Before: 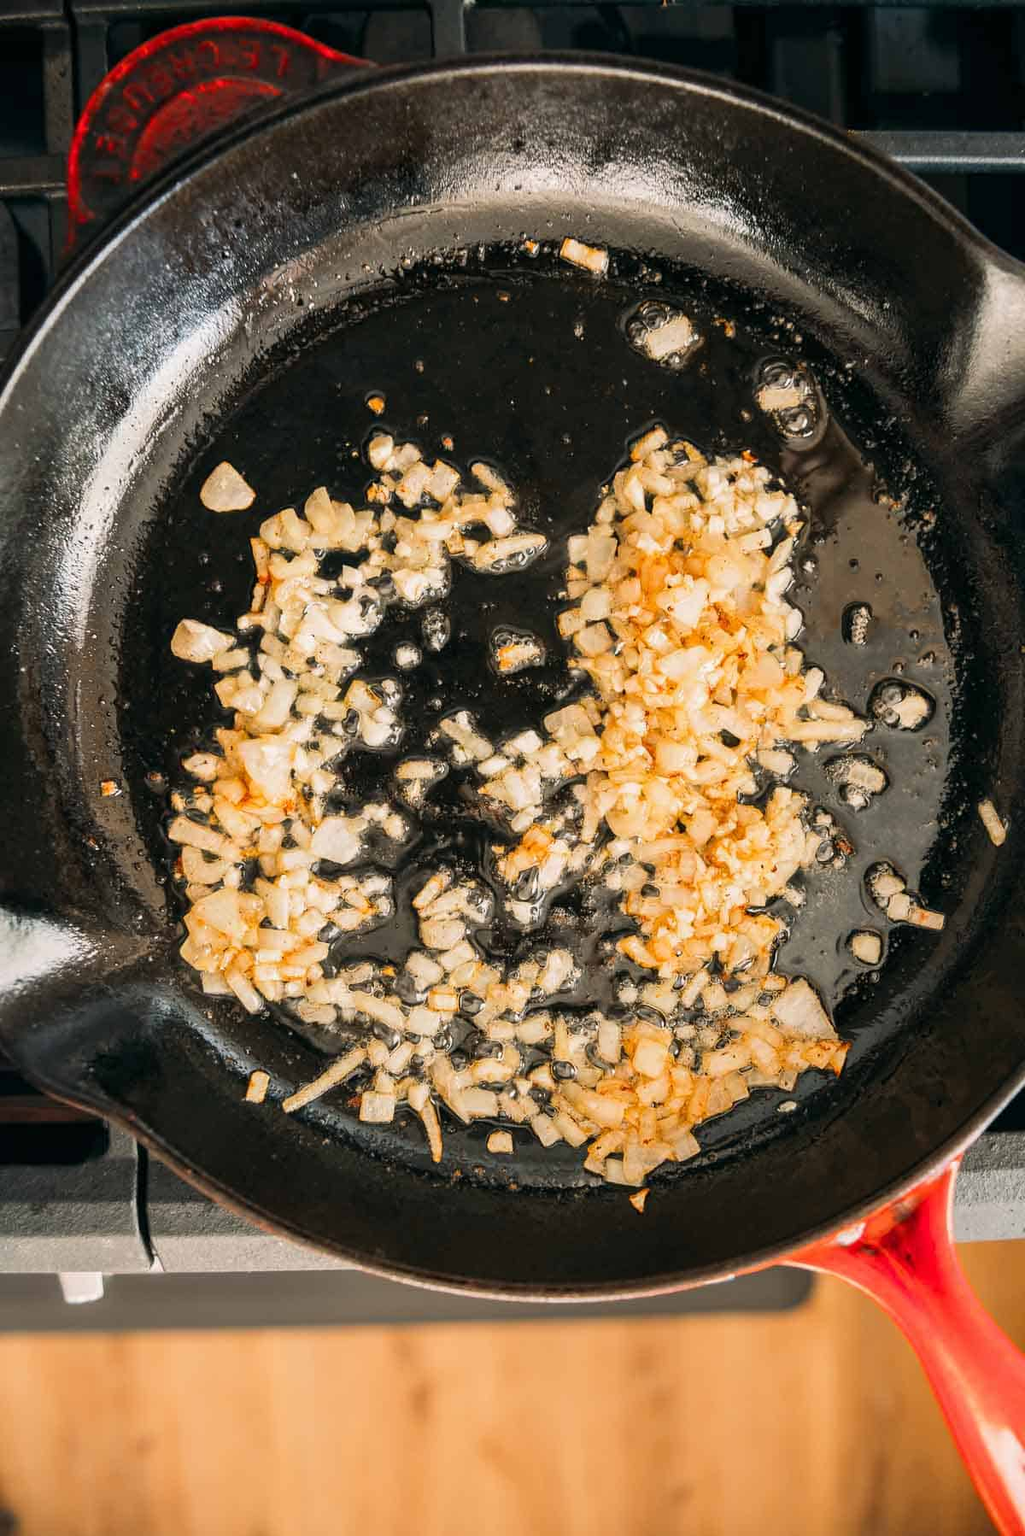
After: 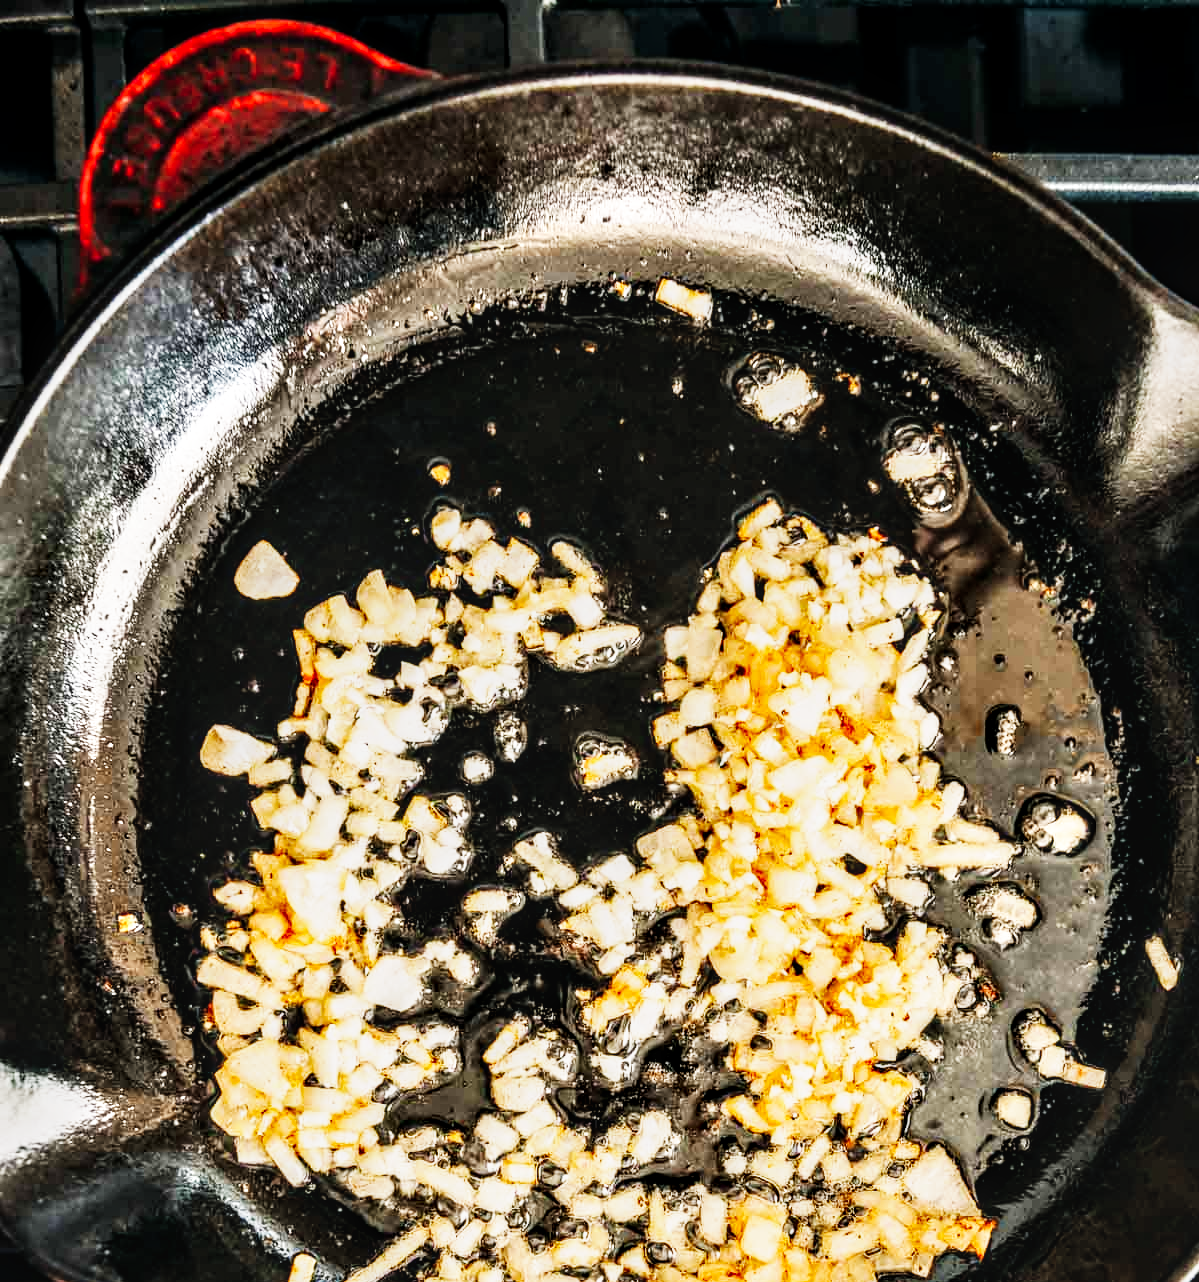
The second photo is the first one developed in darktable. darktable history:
crop: right 0.001%, bottom 28.646%
contrast equalizer: y [[0.546, 0.552, 0.554, 0.554, 0.552, 0.546], [0.5 ×6], [0.5 ×6], [0 ×6], [0 ×6]]
local contrast: detail 130%
base curve: curves: ch0 [(0, 0) (0.007, 0.004) (0.027, 0.03) (0.046, 0.07) (0.207, 0.54) (0.442, 0.872) (0.673, 0.972) (1, 1)], preserve colors none
exposure: exposure -0.419 EV, compensate exposure bias true, compensate highlight preservation false
